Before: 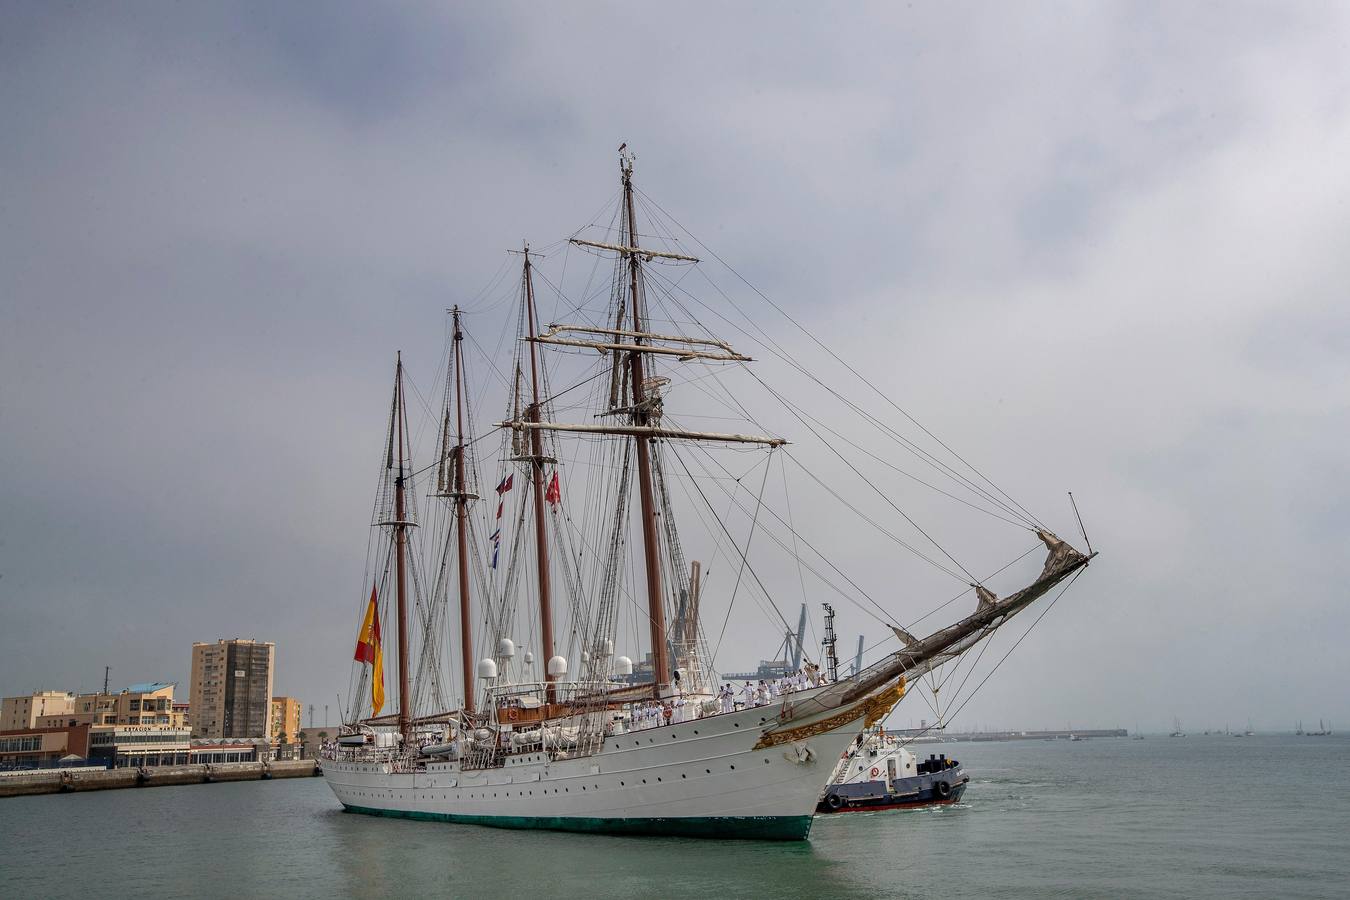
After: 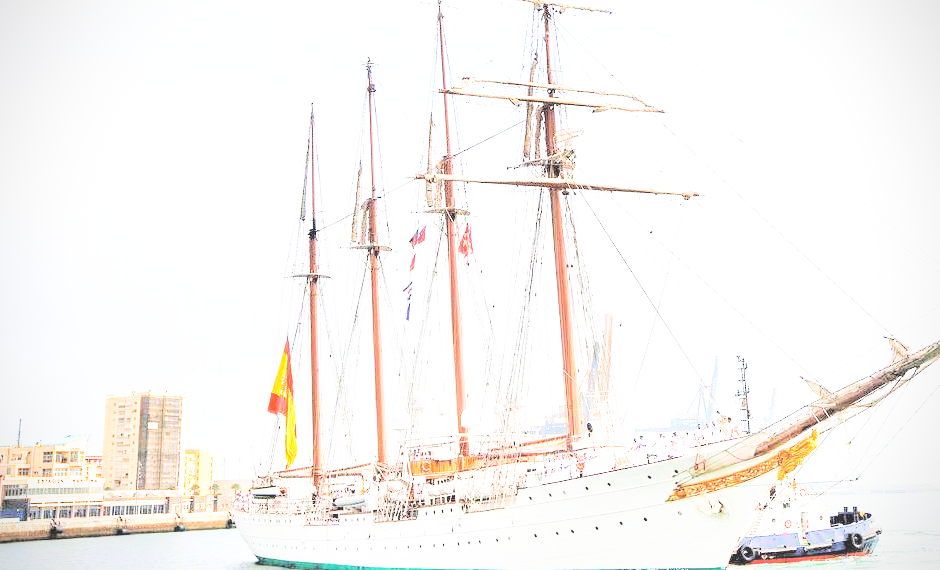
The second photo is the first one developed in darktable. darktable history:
crop: left 6.49%, top 27.654%, right 23.846%, bottom 8.908%
base curve: curves: ch0 [(0, 0) (0.007, 0.004) (0.027, 0.03) (0.046, 0.07) (0.207, 0.54) (0.442, 0.872) (0.673, 0.972) (1, 1)], preserve colors none
vignetting: fall-off radius 81.65%, dithering 8-bit output
exposure: black level correction 0, exposure 1.443 EV, compensate exposure bias true, compensate highlight preservation false
contrast brightness saturation: brightness 0.982
